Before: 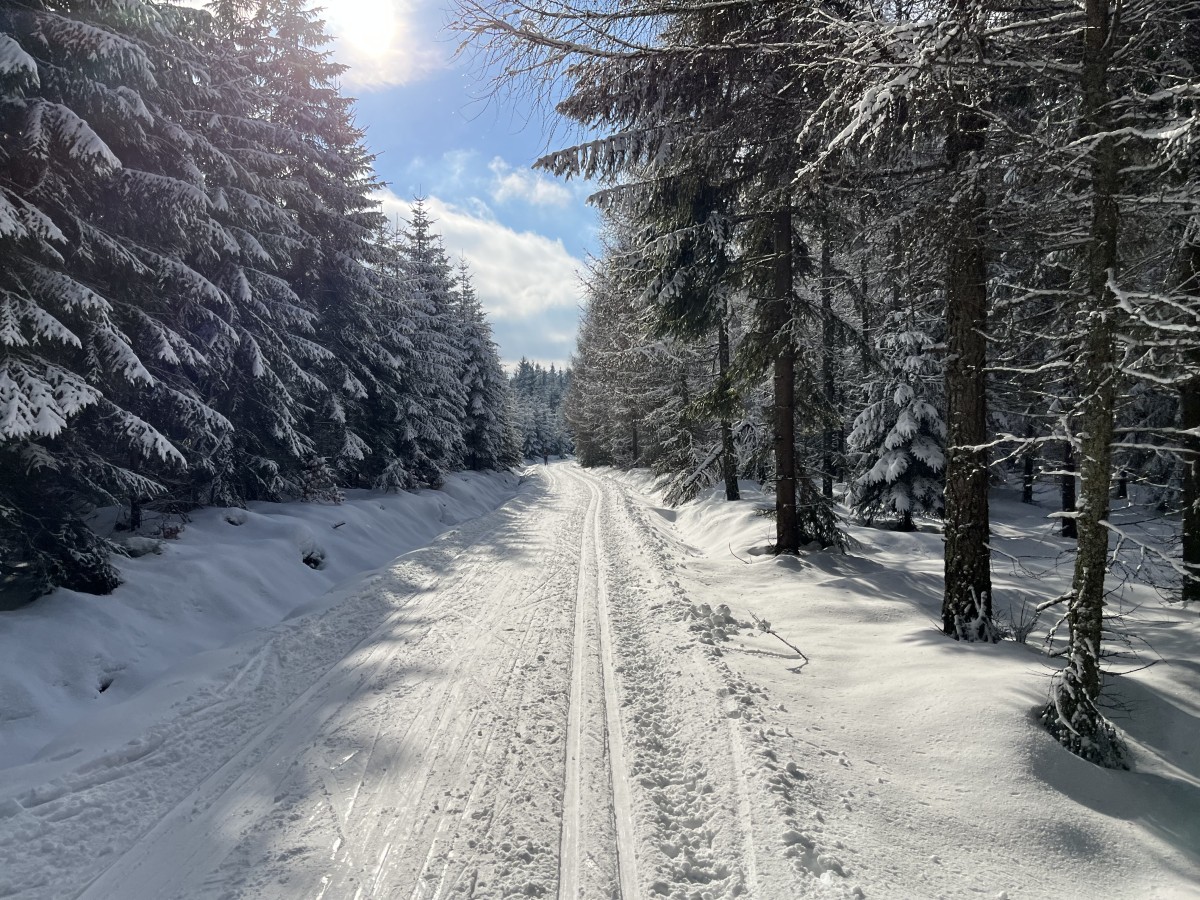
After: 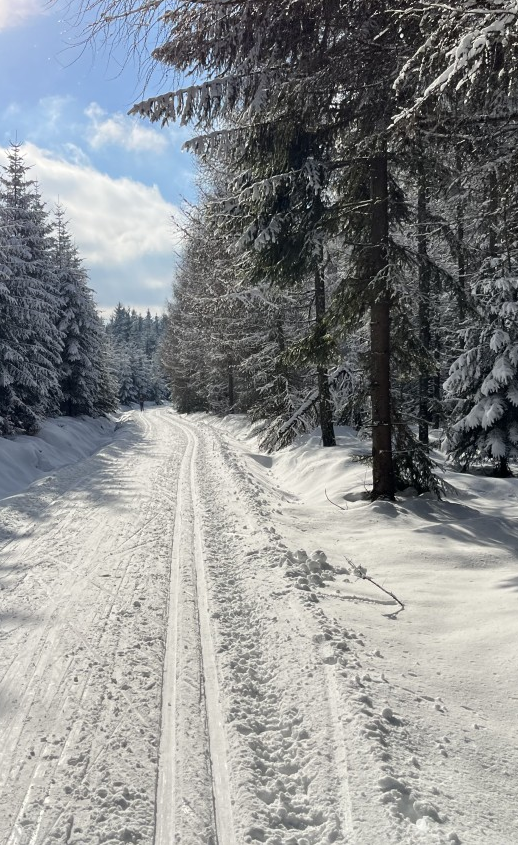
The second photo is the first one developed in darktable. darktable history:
crop: left 33.737%, top 6.051%, right 23.045%
